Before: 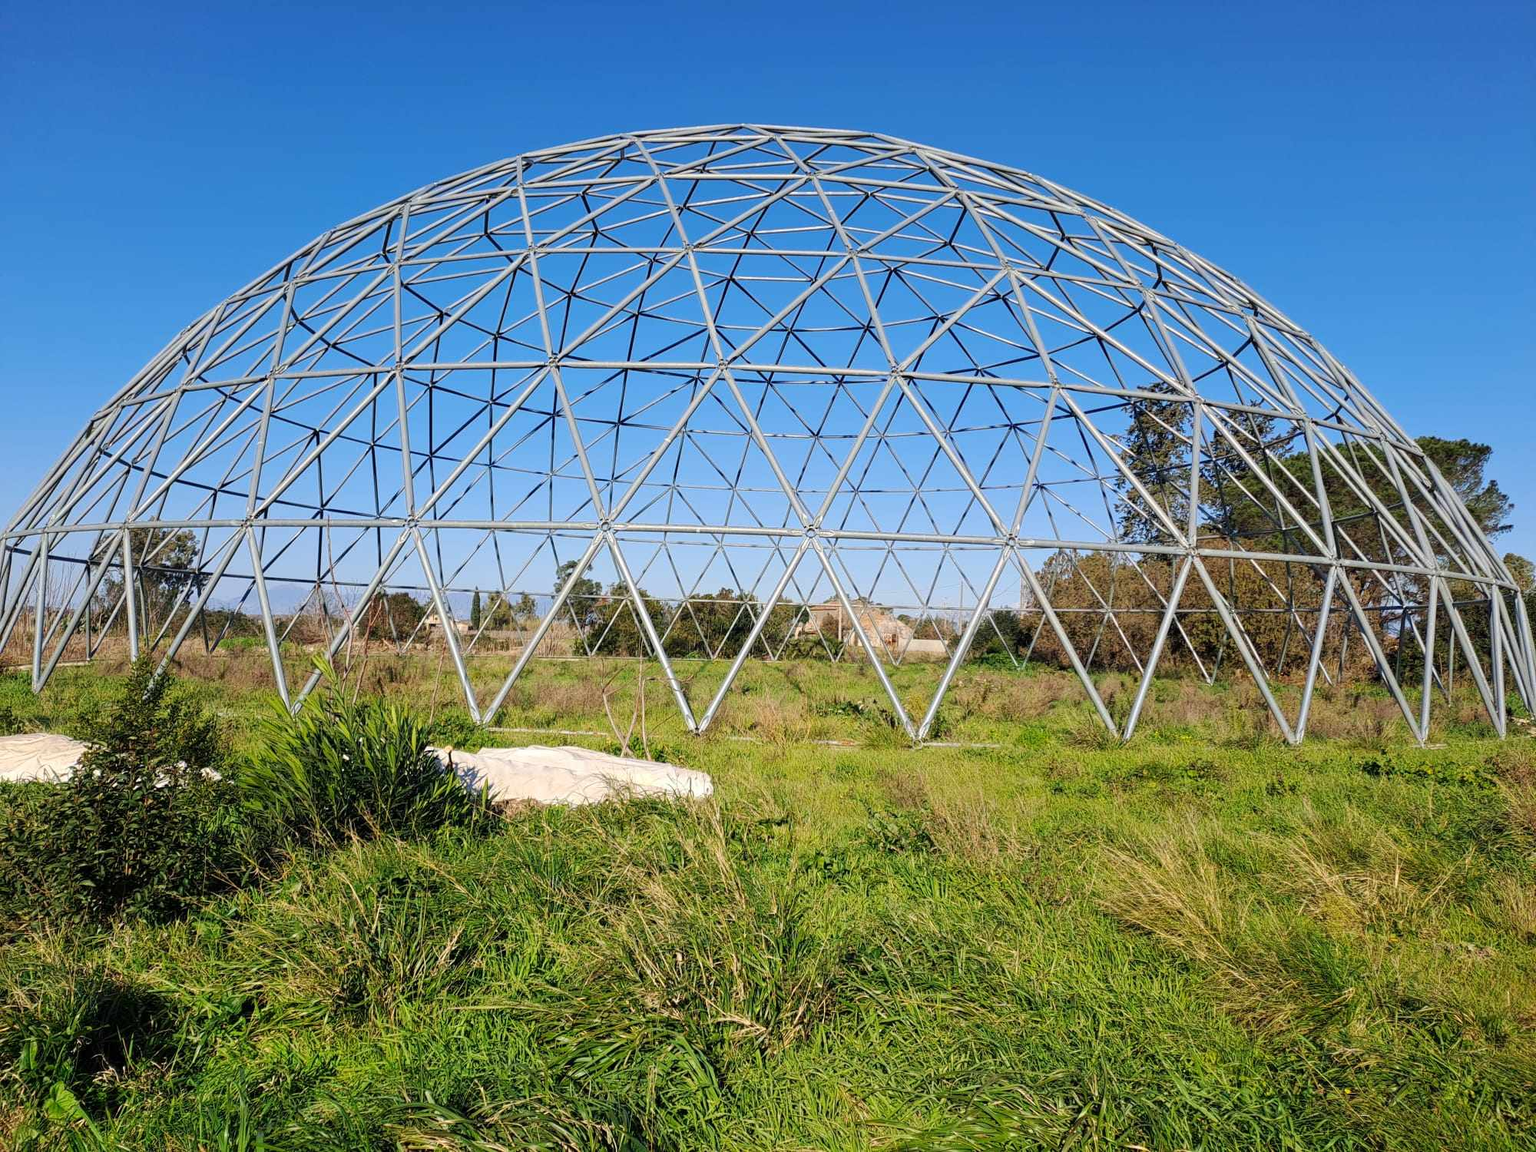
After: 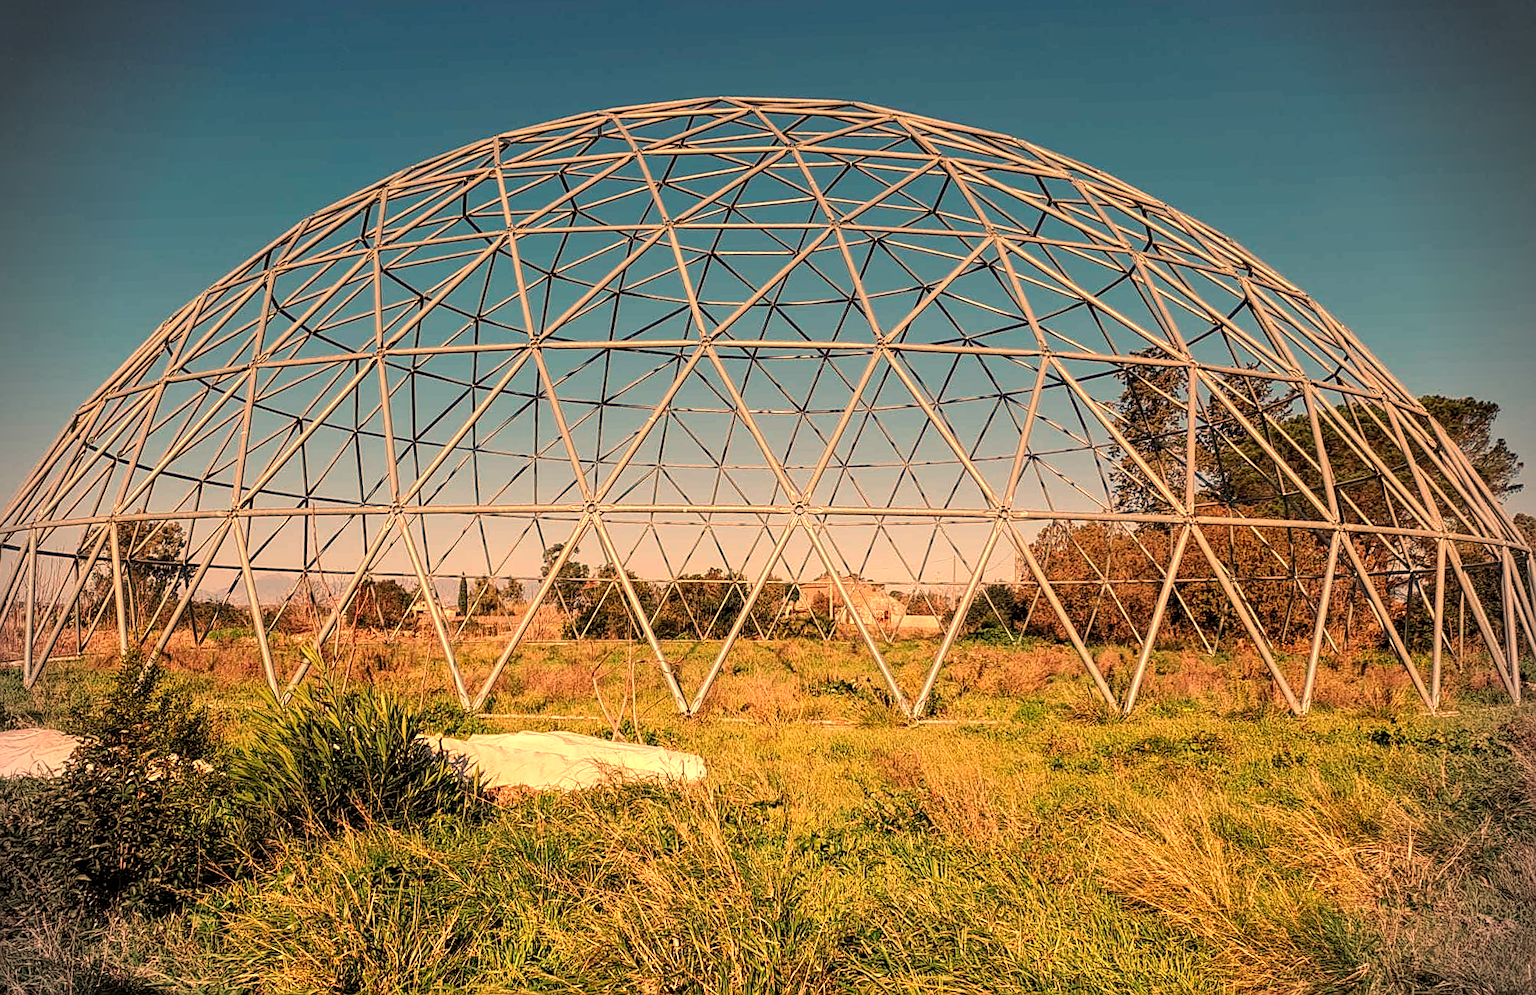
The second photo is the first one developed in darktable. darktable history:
vignetting: fall-off start 88.03%, fall-off radius 24.9%
white balance: red 1.467, blue 0.684
sharpen: on, module defaults
graduated density: on, module defaults
crop and rotate: top 0%, bottom 11.49%
tone equalizer: -8 EV 0.06 EV, smoothing diameter 25%, edges refinement/feathering 10, preserve details guided filter
local contrast: detail 130%
rotate and perspective: rotation -1.32°, lens shift (horizontal) -0.031, crop left 0.015, crop right 0.985, crop top 0.047, crop bottom 0.982
